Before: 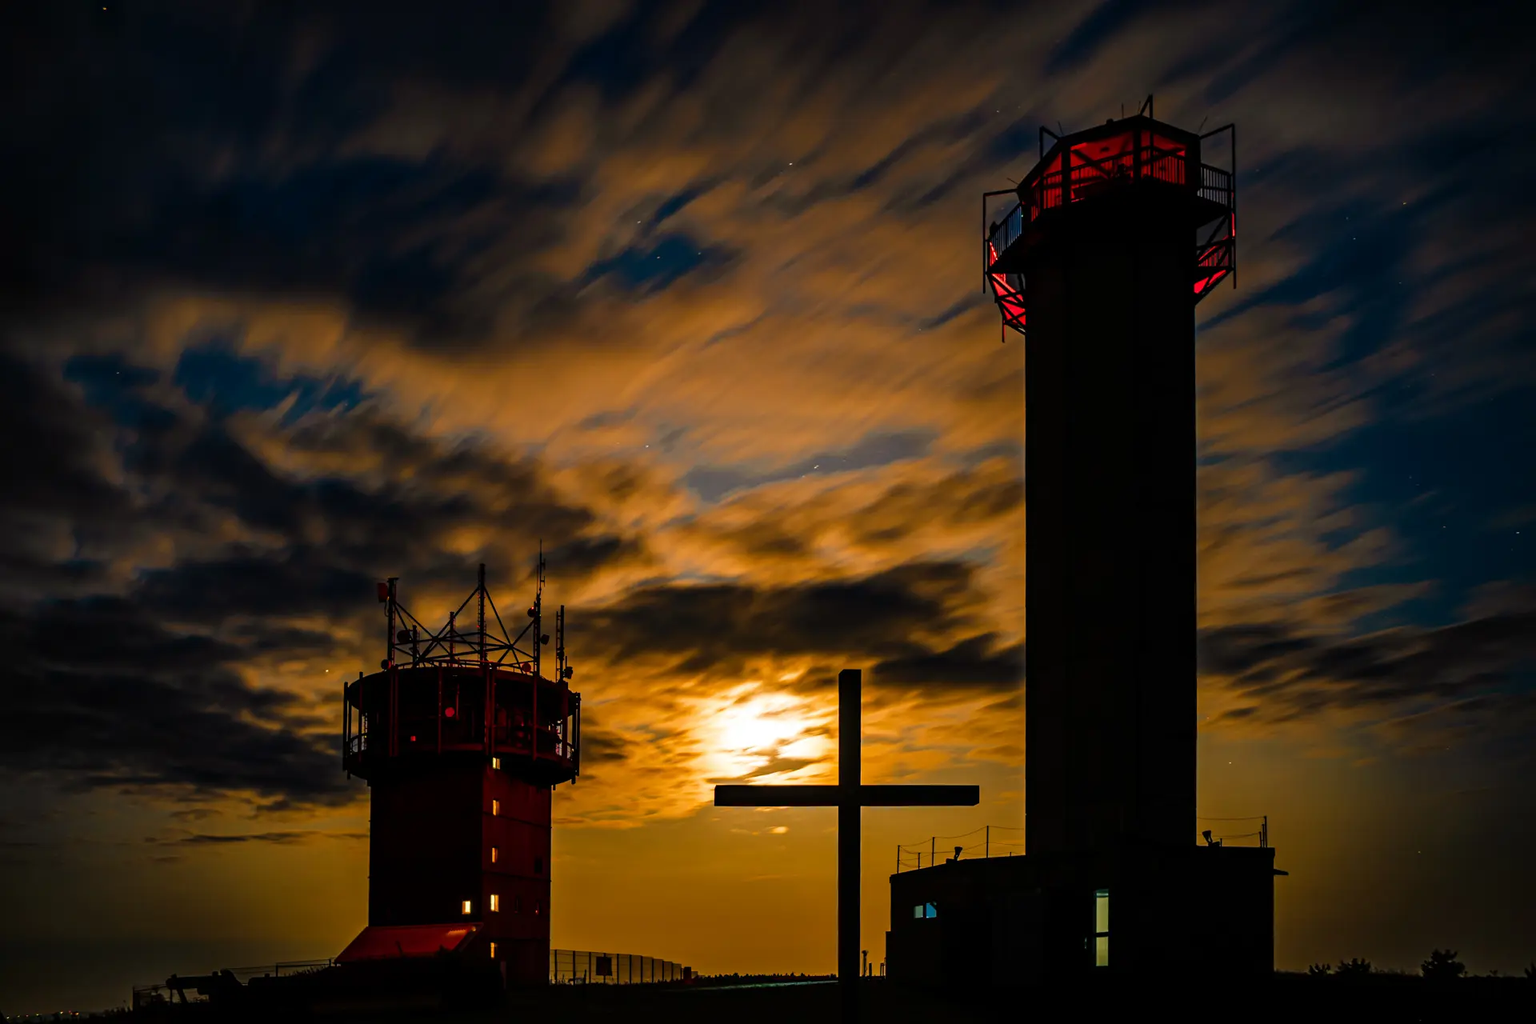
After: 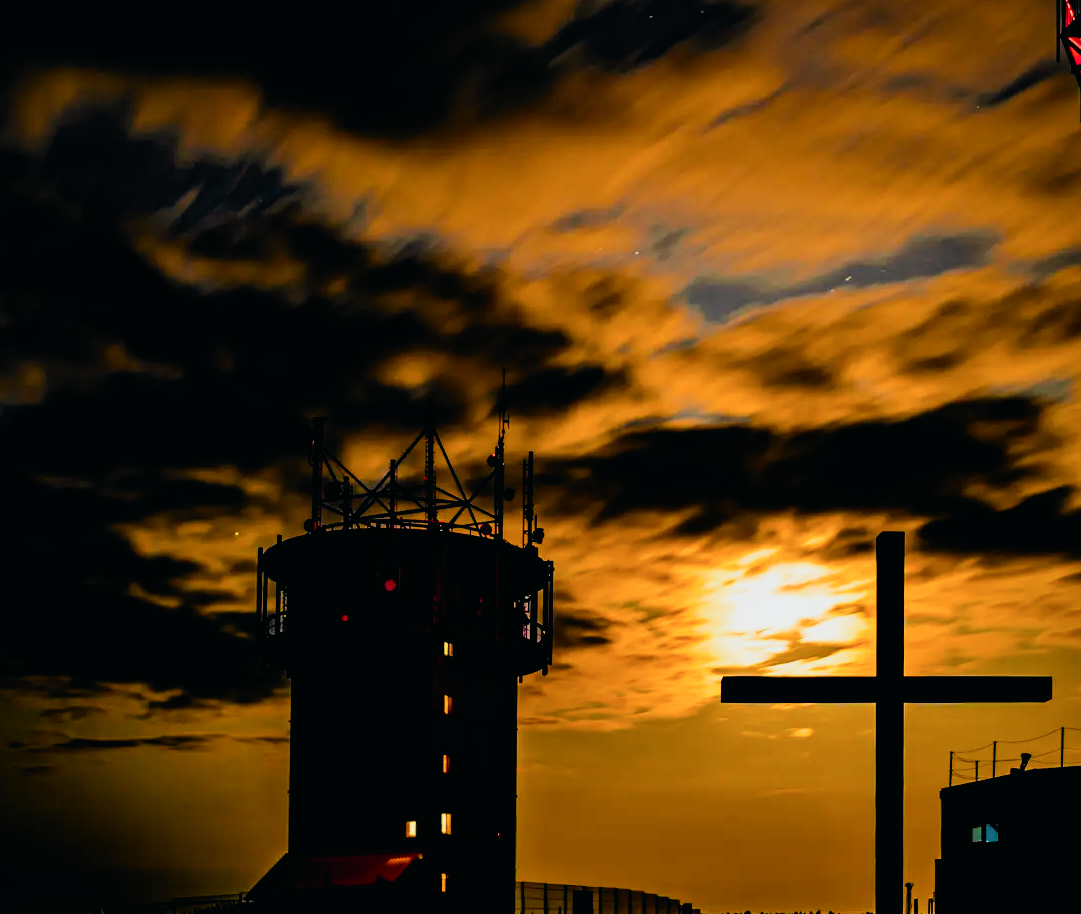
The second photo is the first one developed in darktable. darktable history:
crop: left 8.966%, top 23.852%, right 34.699%, bottom 4.703%
color balance rgb: perceptual saturation grading › global saturation 20%, global vibrance 20%
filmic rgb: black relative exposure -5 EV, hardness 2.88, contrast 1.4
tone curve: curves: ch0 [(0, 0.009) (0.037, 0.035) (0.131, 0.126) (0.275, 0.28) (0.476, 0.514) (0.617, 0.667) (0.704, 0.759) (0.813, 0.863) (0.911, 0.931) (0.997, 1)]; ch1 [(0, 0) (0.318, 0.271) (0.444, 0.438) (0.493, 0.496) (0.508, 0.5) (0.534, 0.535) (0.57, 0.582) (0.65, 0.664) (0.746, 0.764) (1, 1)]; ch2 [(0, 0) (0.246, 0.24) (0.36, 0.381) (0.415, 0.434) (0.476, 0.492) (0.502, 0.499) (0.522, 0.518) (0.533, 0.534) (0.586, 0.598) (0.634, 0.643) (0.706, 0.717) (0.853, 0.83) (1, 0.951)], color space Lab, independent channels, preserve colors none
